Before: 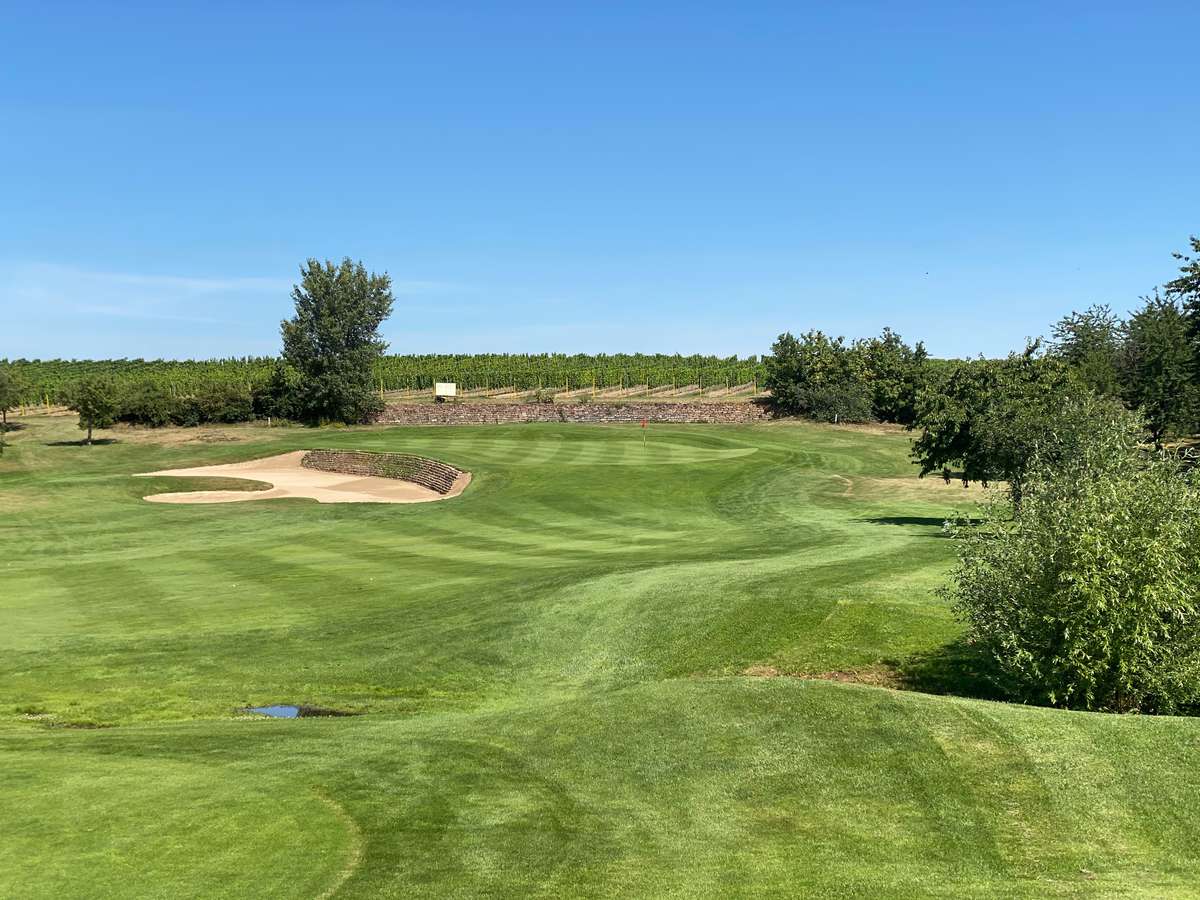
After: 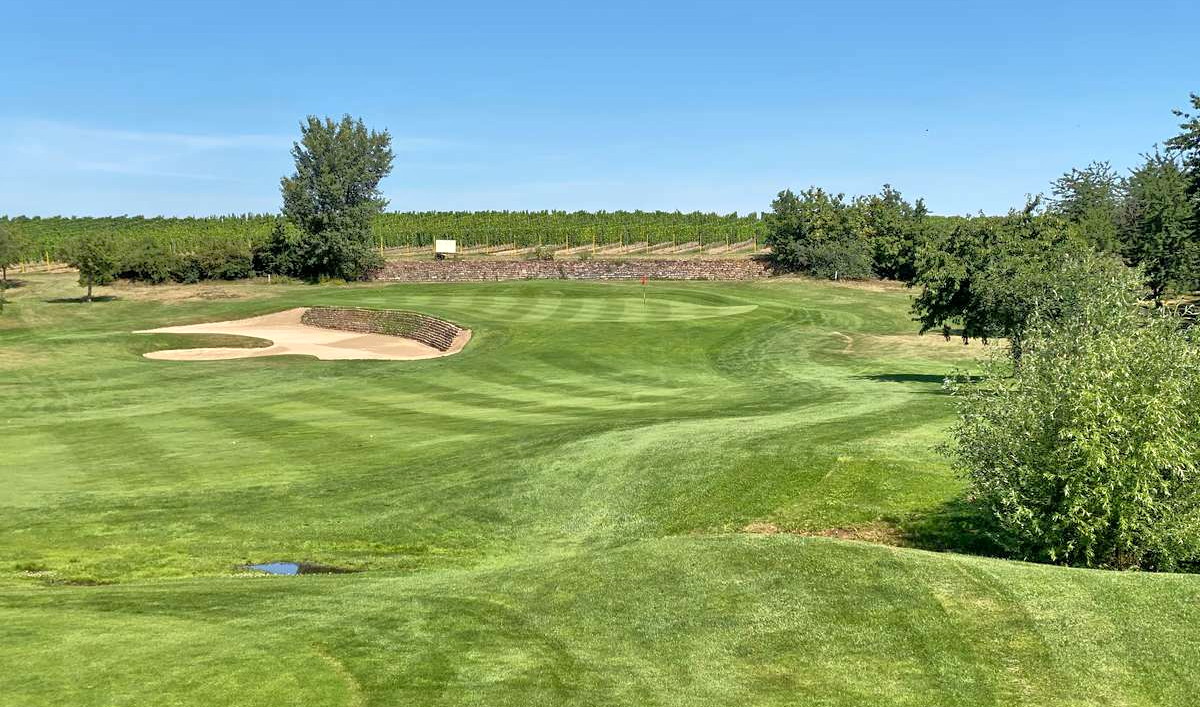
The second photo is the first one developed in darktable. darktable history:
crop and rotate: top 15.913%, bottom 5.485%
local contrast: mode bilateral grid, contrast 20, coarseness 49, detail 119%, midtone range 0.2
tone equalizer: -7 EV 0.144 EV, -6 EV 0.575 EV, -5 EV 1.11 EV, -4 EV 1.31 EV, -3 EV 1.12 EV, -2 EV 0.6 EV, -1 EV 0.152 EV
